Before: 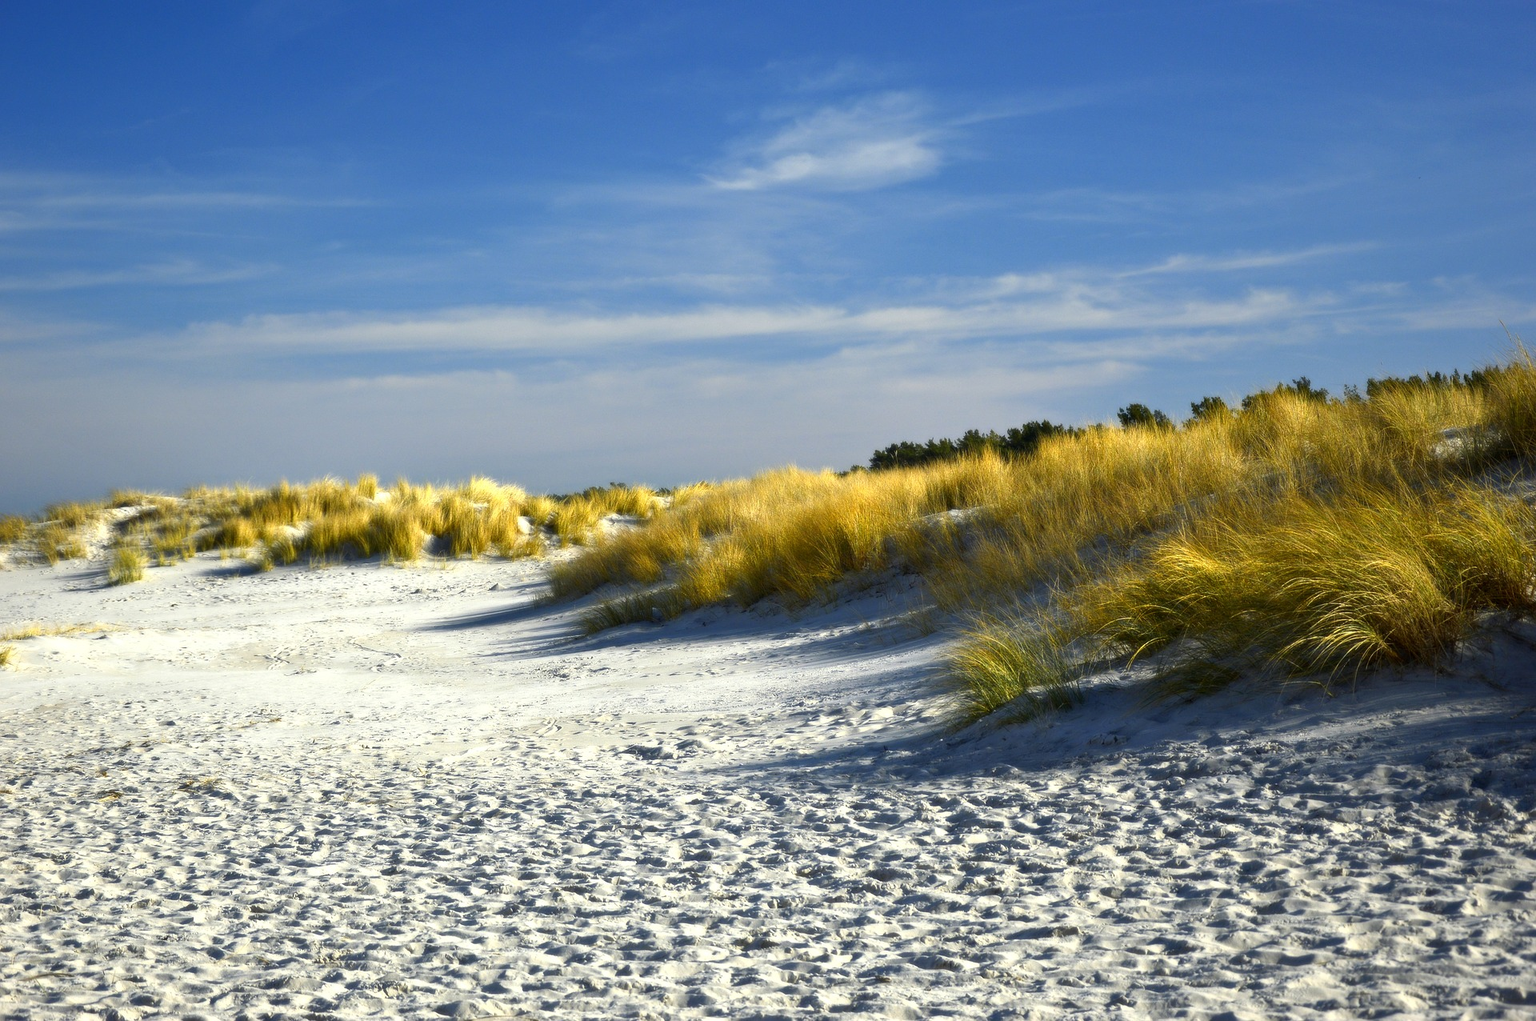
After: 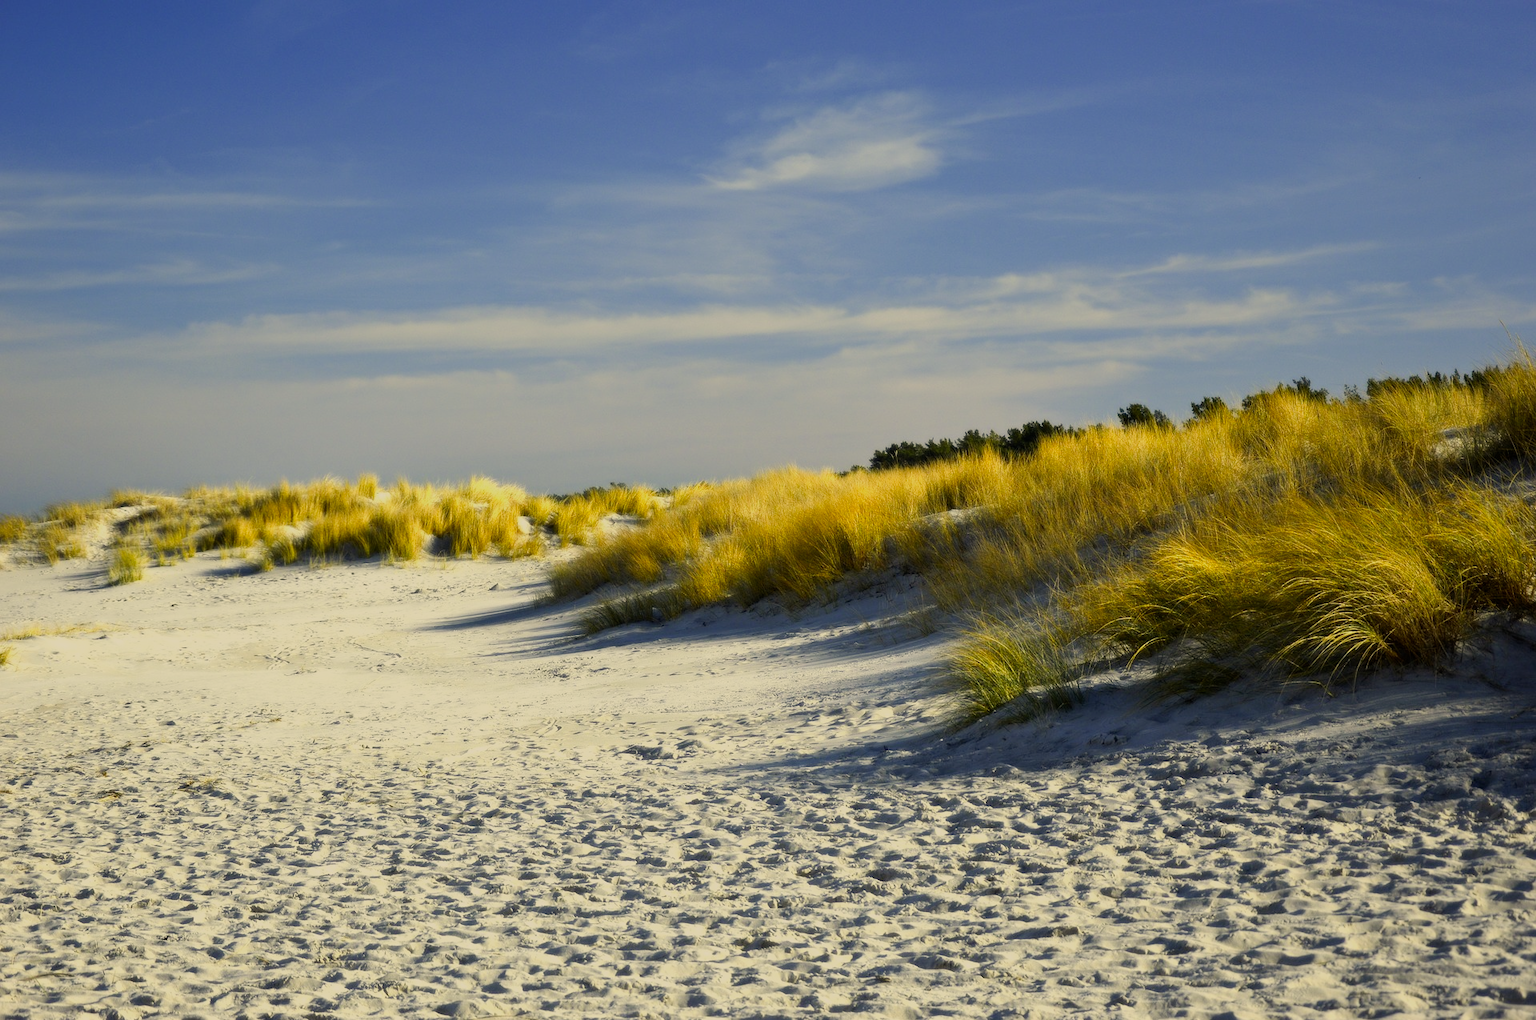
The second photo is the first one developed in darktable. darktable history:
filmic rgb: black relative exposure -7.65 EV, white relative exposure 4.56 EV, hardness 3.61, contrast in shadows safe
color correction: highlights a* 1.41, highlights b* 18.23
